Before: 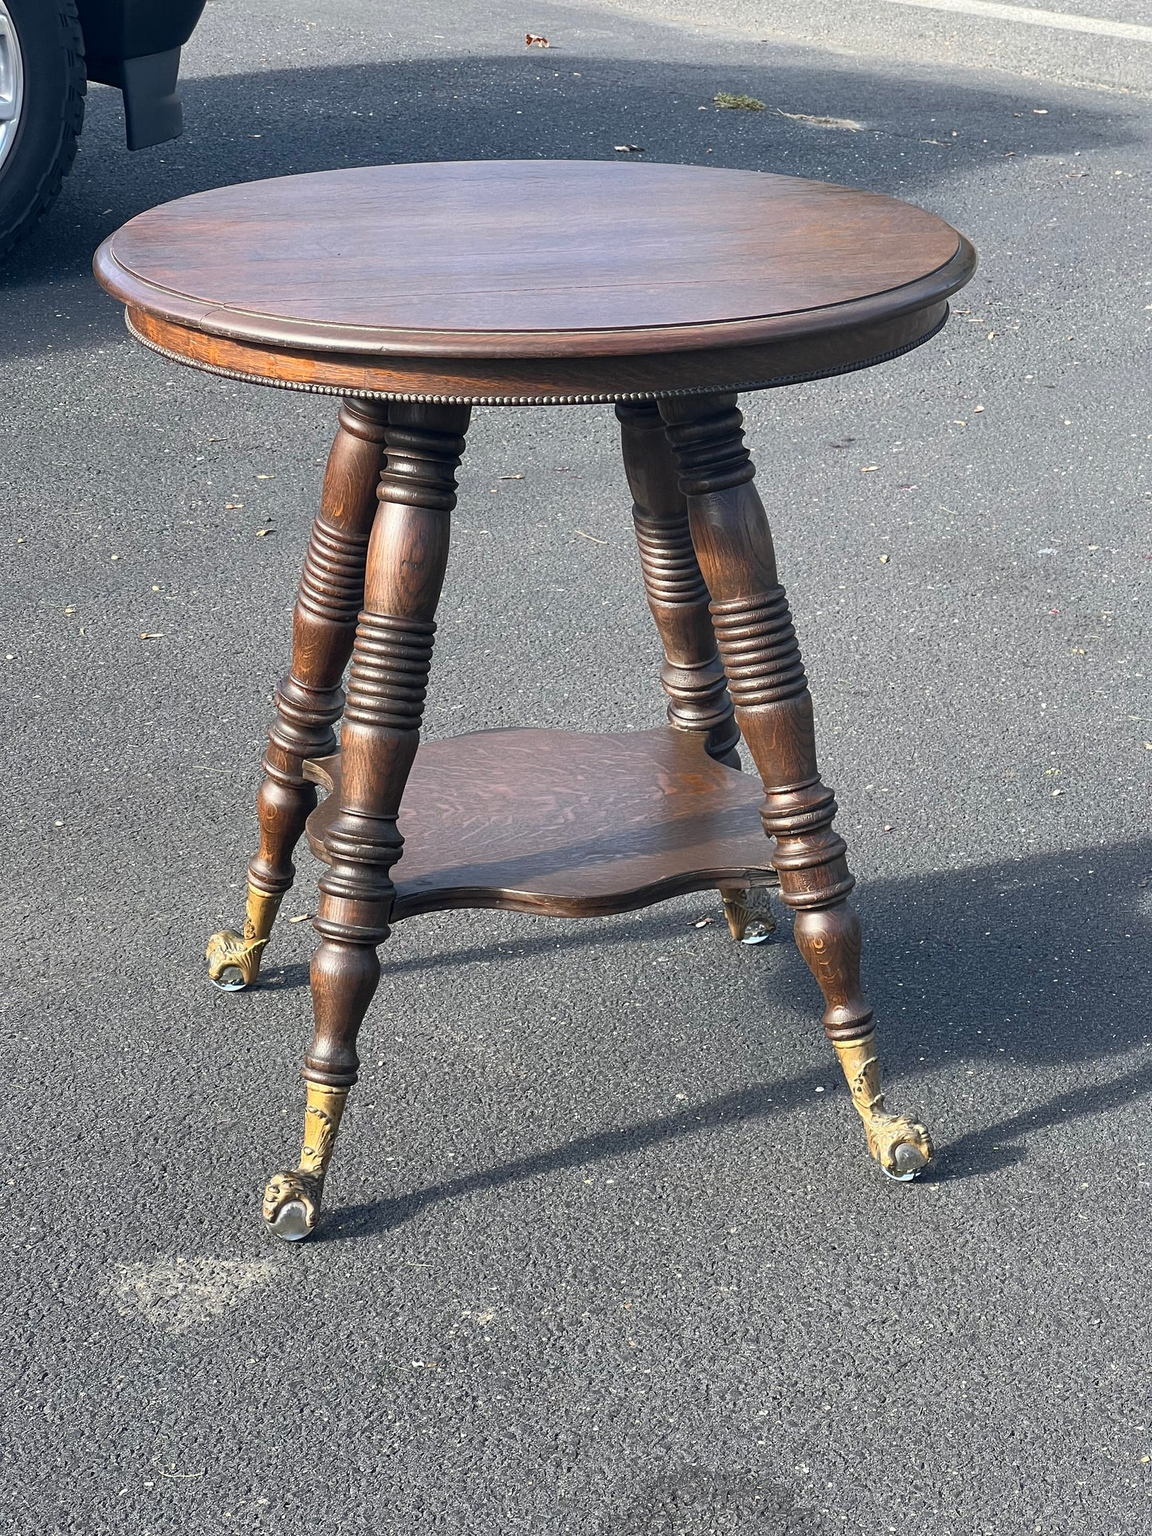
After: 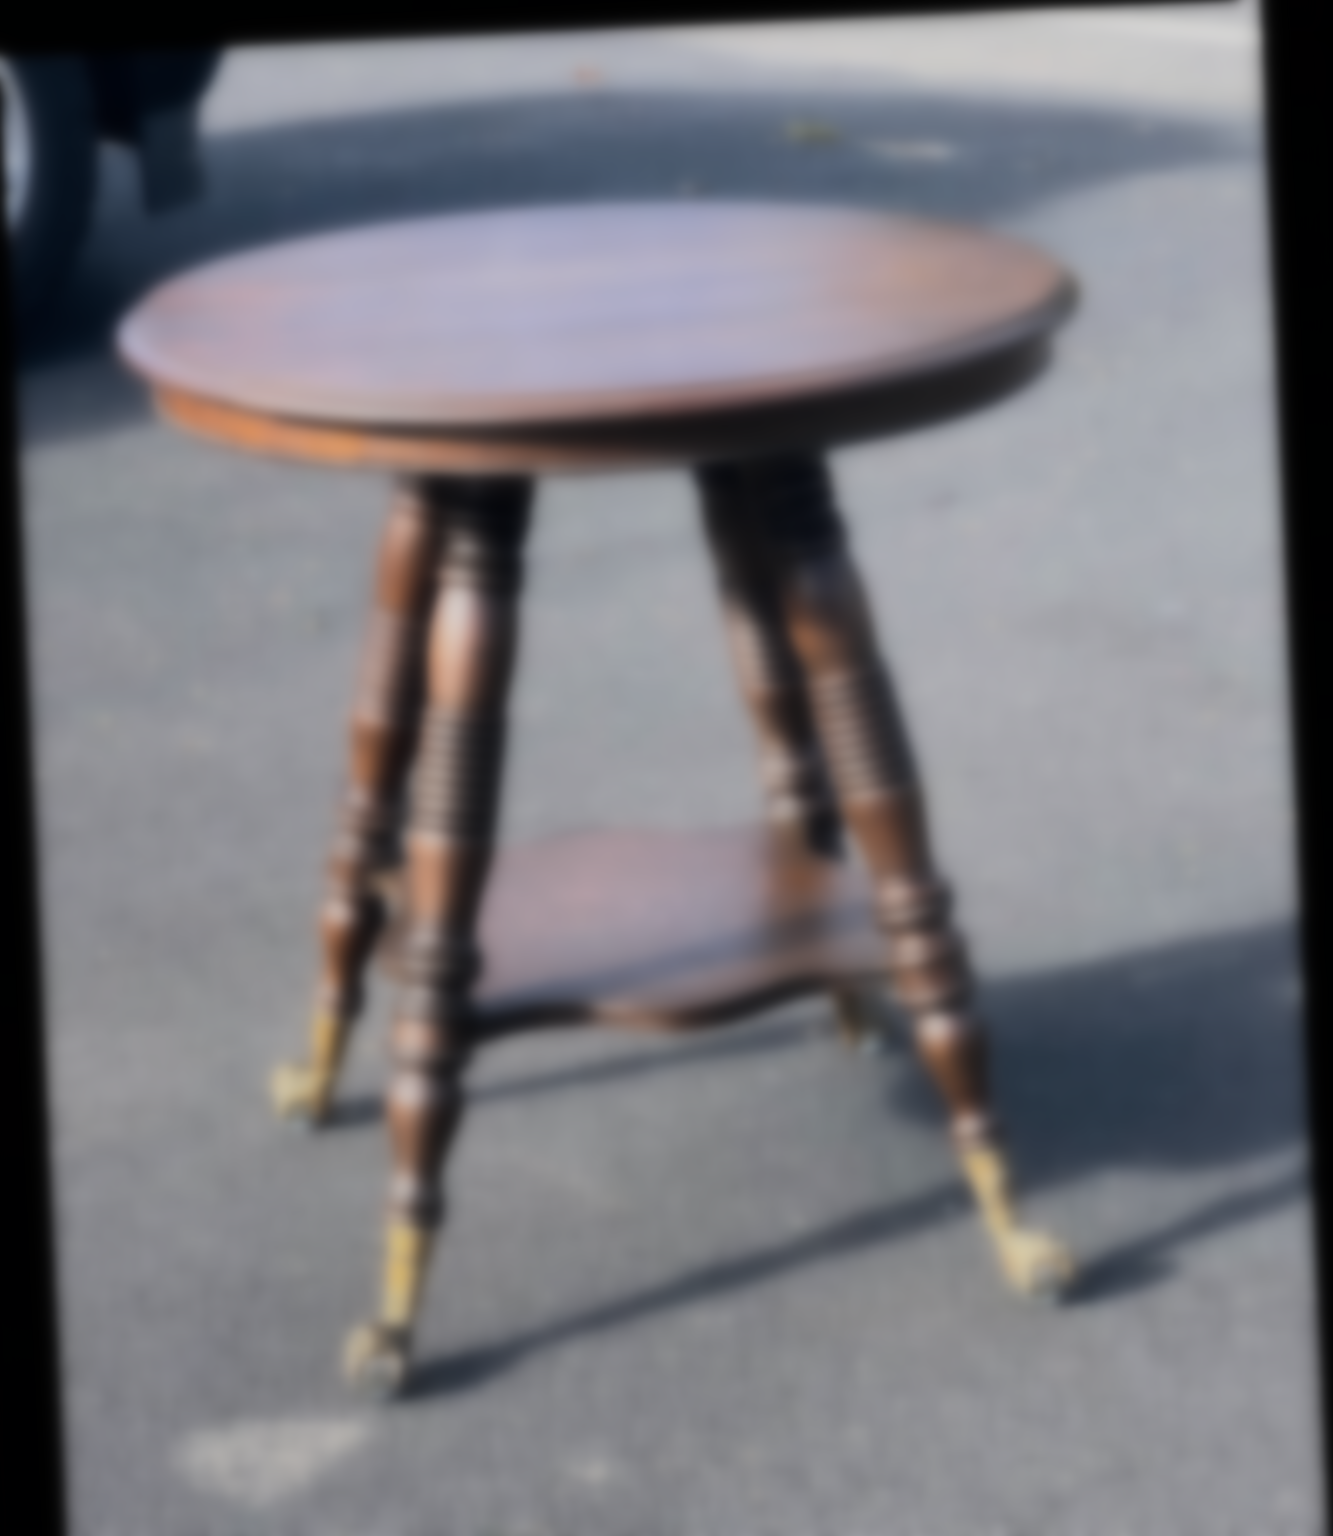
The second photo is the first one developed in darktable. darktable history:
crop and rotate: top 0%, bottom 11.49%
vibrance: on, module defaults
rotate and perspective: rotation -2.56°, automatic cropping off
filmic rgb: black relative exposure -7.5 EV, white relative exposure 5 EV, hardness 3.31, contrast 1.3, contrast in shadows safe
white balance: red 1.004, blue 1.024
lowpass: on, module defaults
